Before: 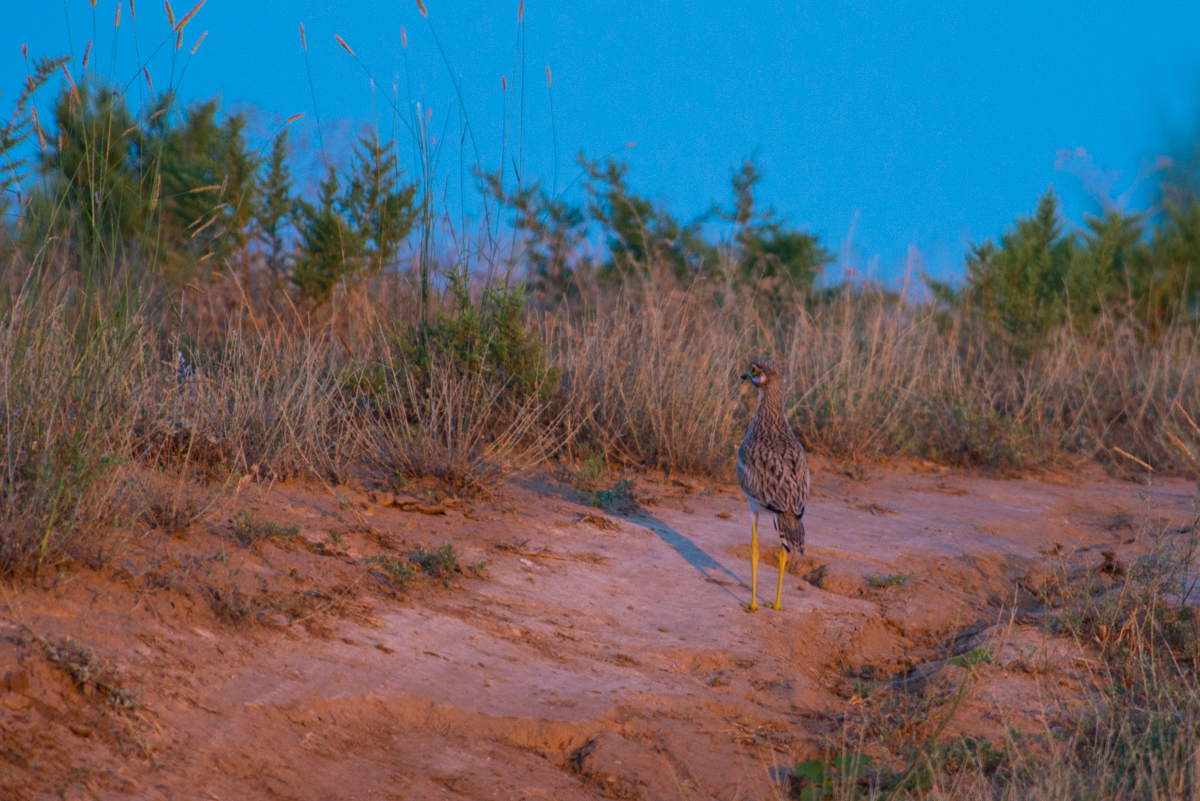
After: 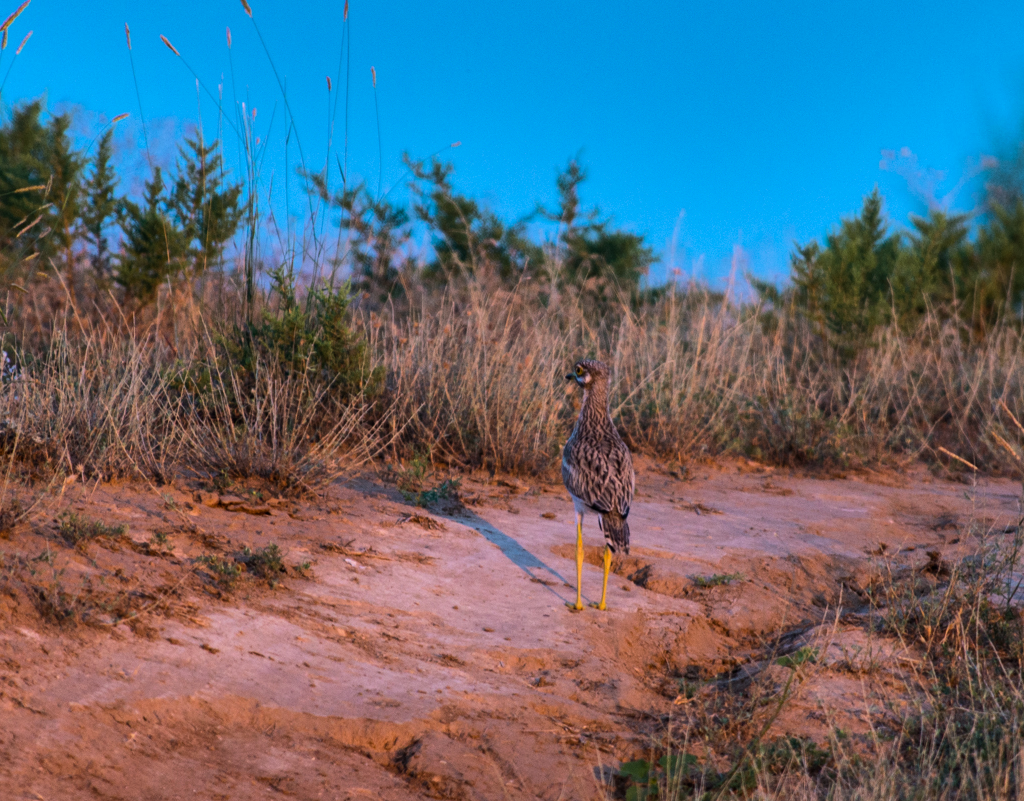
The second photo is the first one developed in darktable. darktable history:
filmic rgb: black relative exposure -15 EV, white relative exposure 3 EV, threshold 6 EV, target black luminance 0%, hardness 9.27, latitude 99%, contrast 0.912, shadows ↔ highlights balance 0.505%, add noise in highlights 0, color science v3 (2019), use custom middle-gray values true, iterations of high-quality reconstruction 0, contrast in highlights soft, enable highlight reconstruction true
crop and rotate: left 14.584%
tone equalizer: -8 EV -1.08 EV, -7 EV -1.01 EV, -6 EV -0.867 EV, -5 EV -0.578 EV, -3 EV 0.578 EV, -2 EV 0.867 EV, -1 EV 1.01 EV, +0 EV 1.08 EV, edges refinement/feathering 500, mask exposure compensation -1.57 EV, preserve details no
shadows and highlights: shadows 19.13, highlights -83.41, soften with gaussian
